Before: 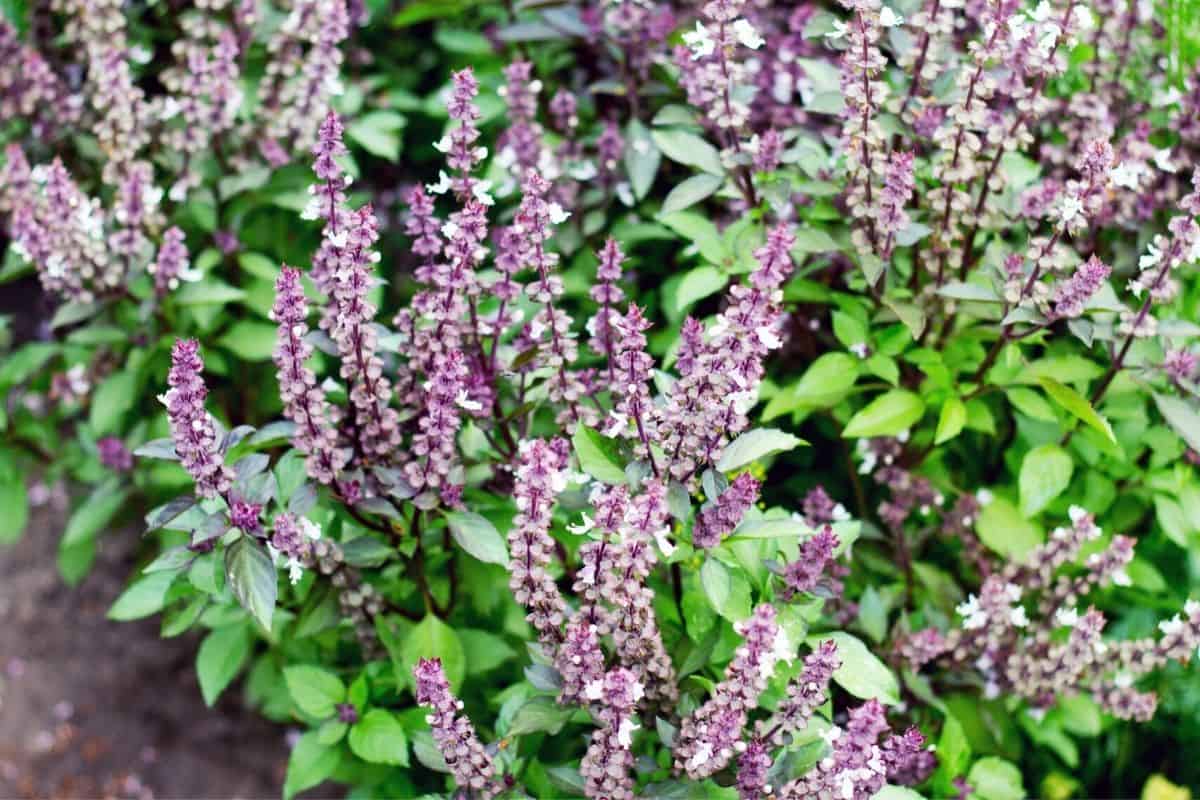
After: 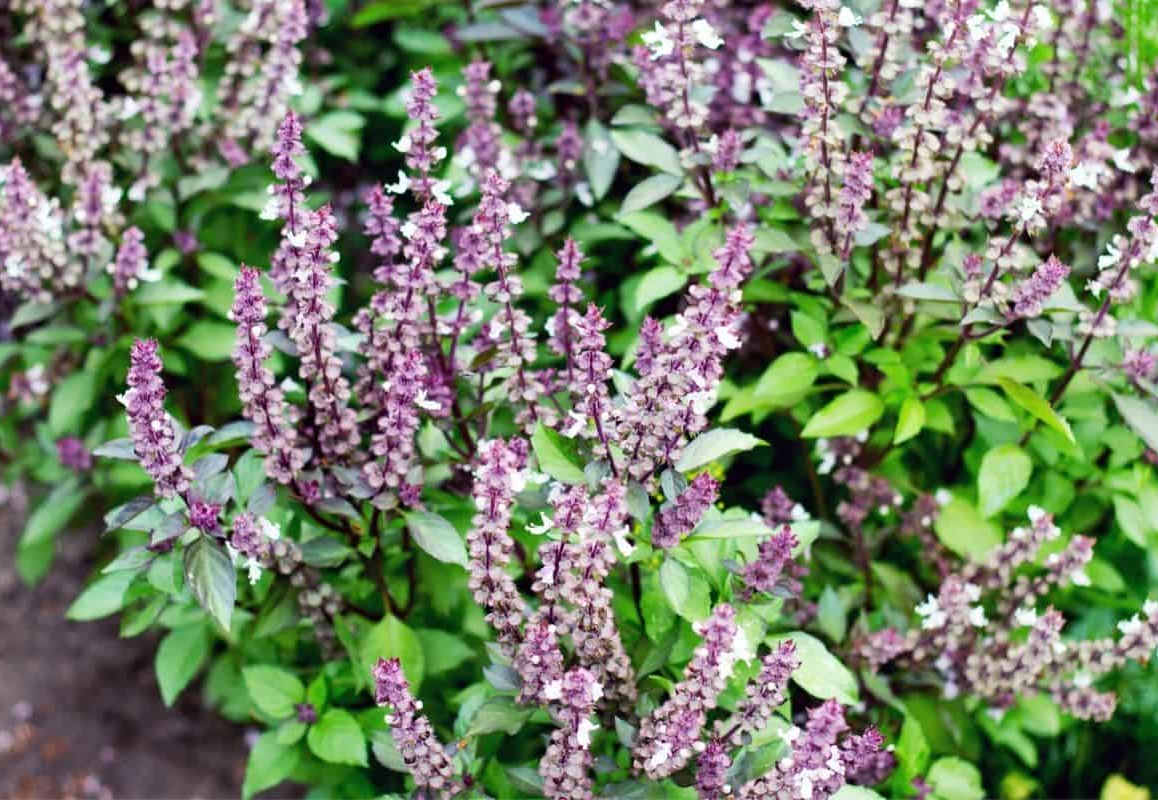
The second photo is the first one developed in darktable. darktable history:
crop and rotate: left 3.457%
